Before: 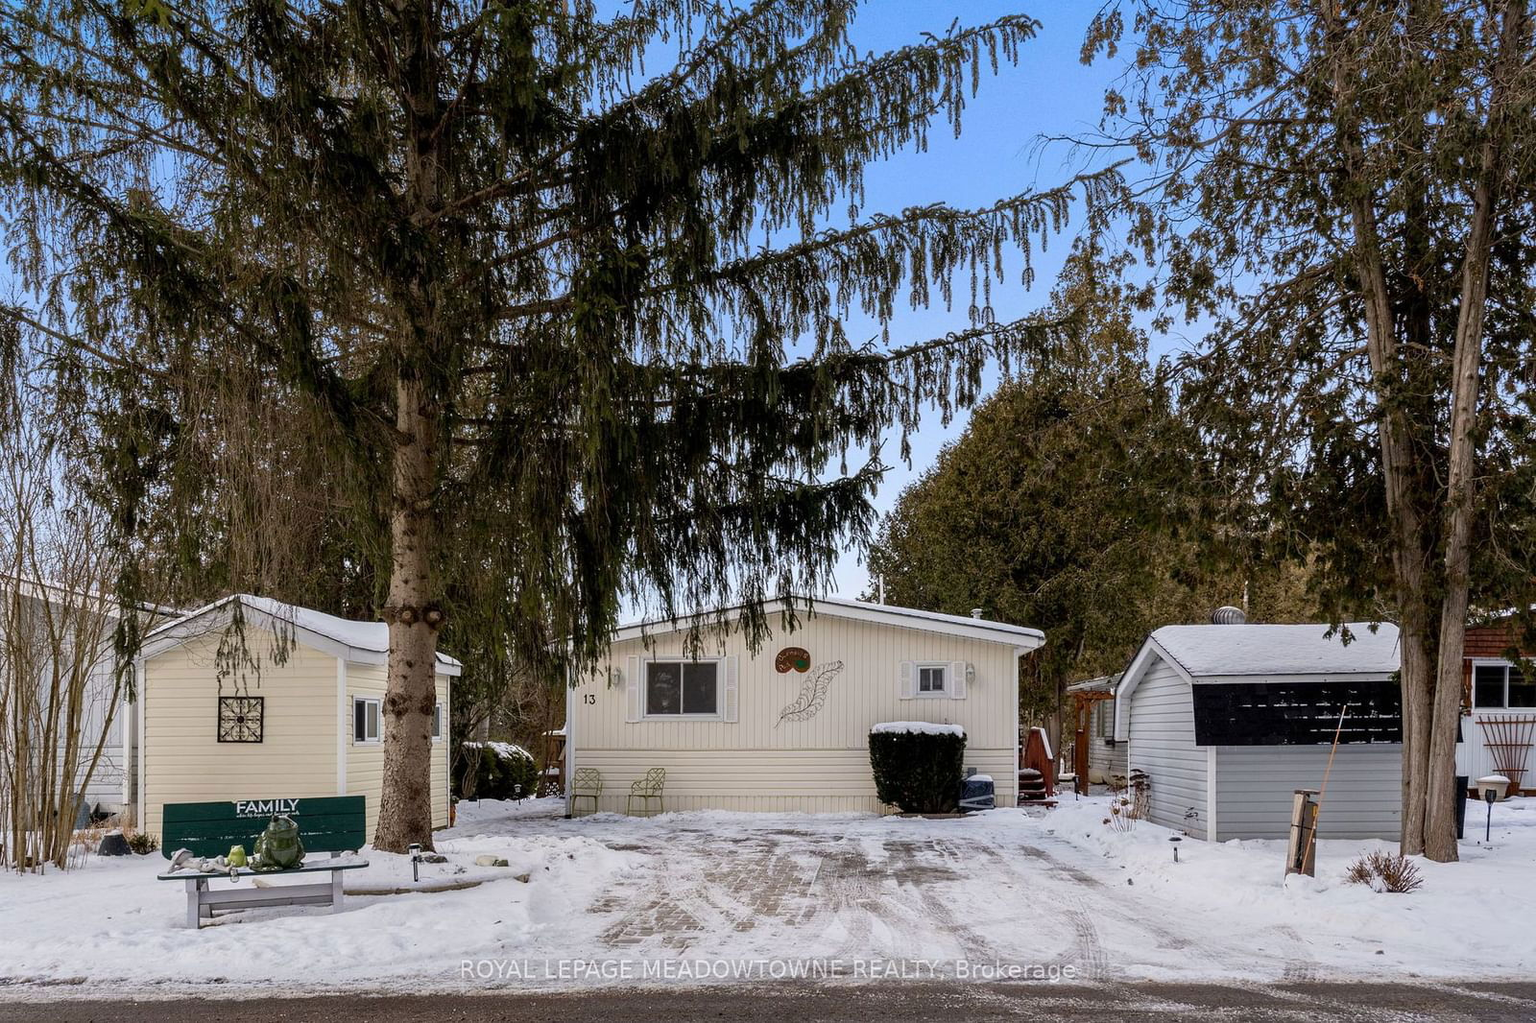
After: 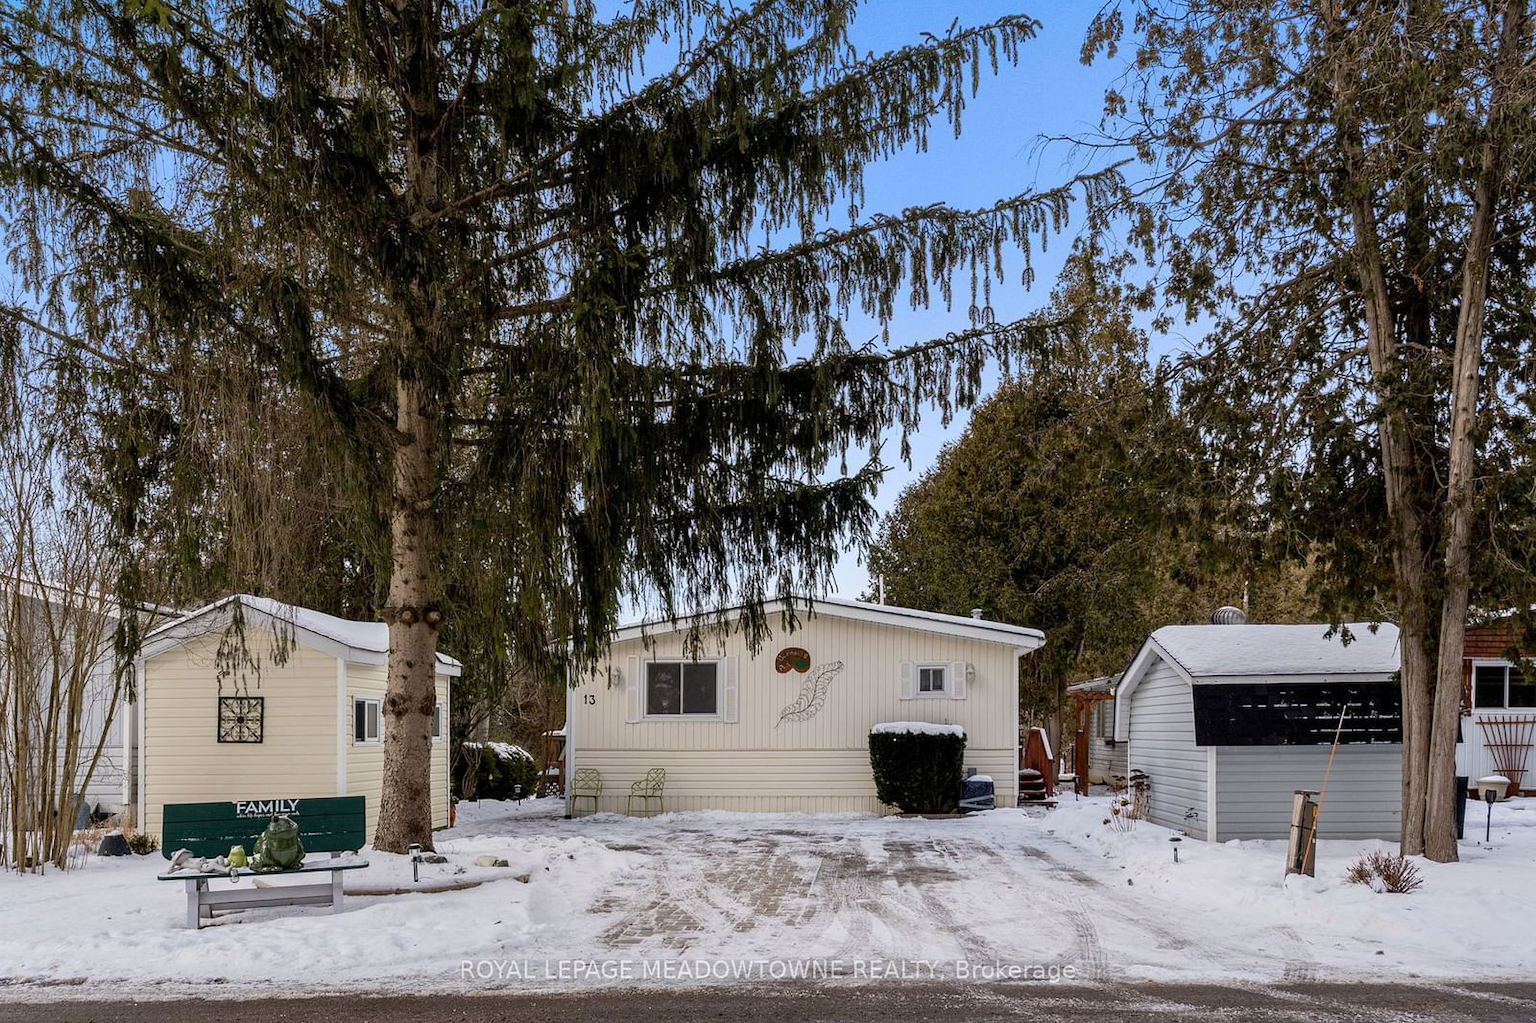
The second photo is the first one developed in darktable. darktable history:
shadows and highlights: radius 128.11, shadows 30.55, highlights -30.75, low approximation 0.01, soften with gaussian
